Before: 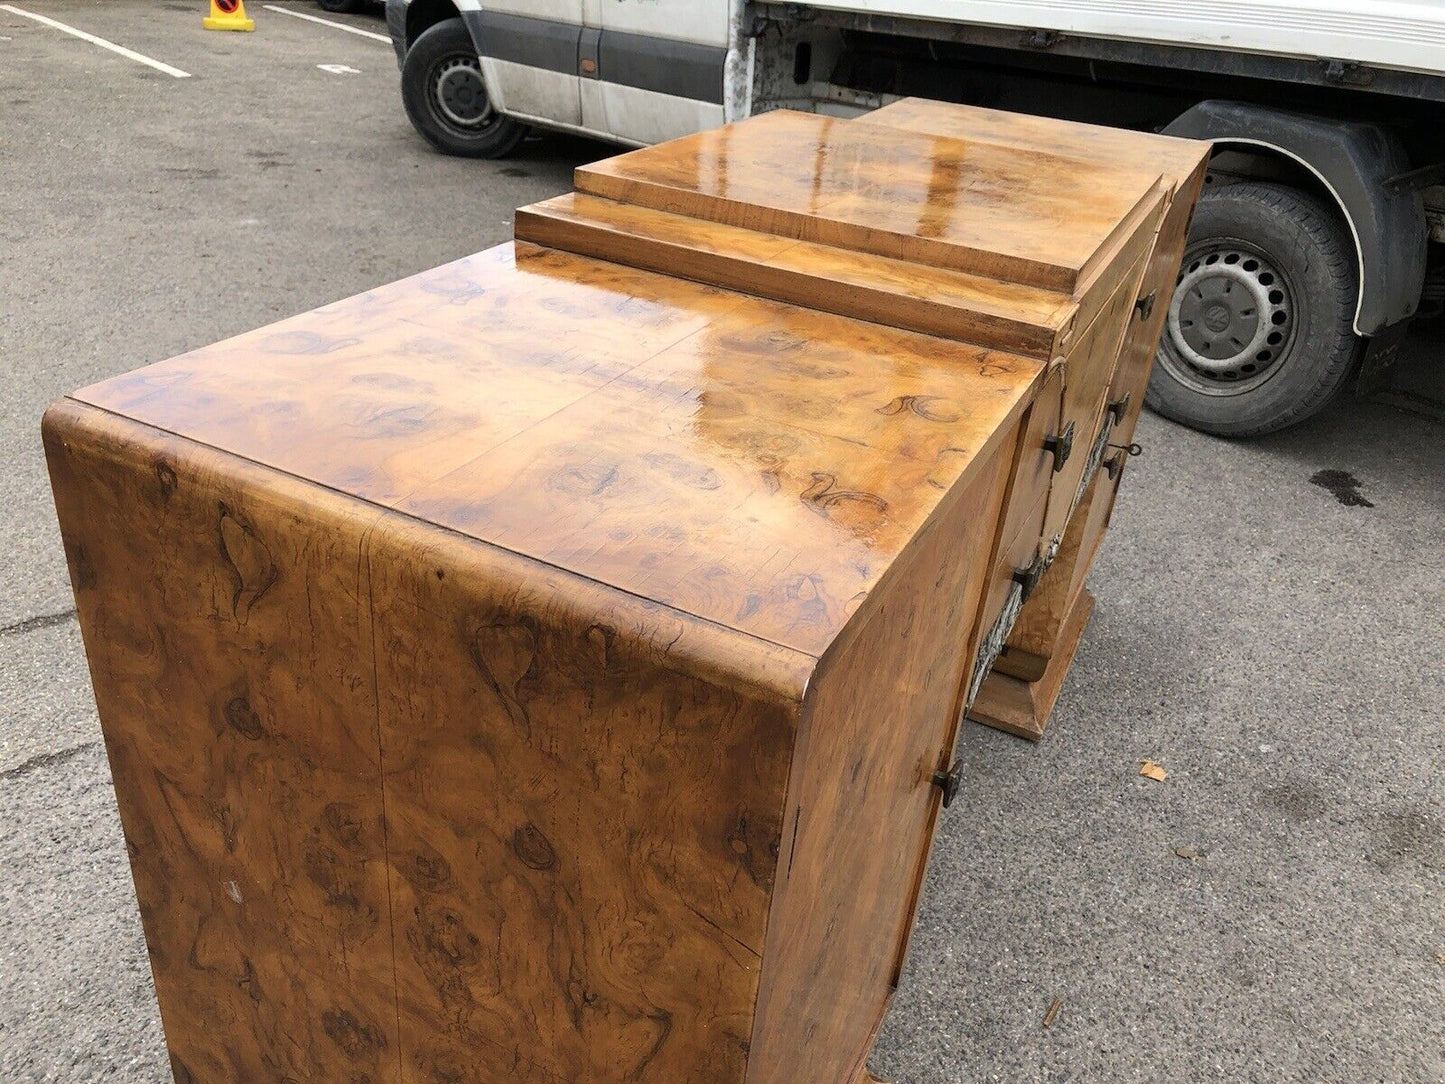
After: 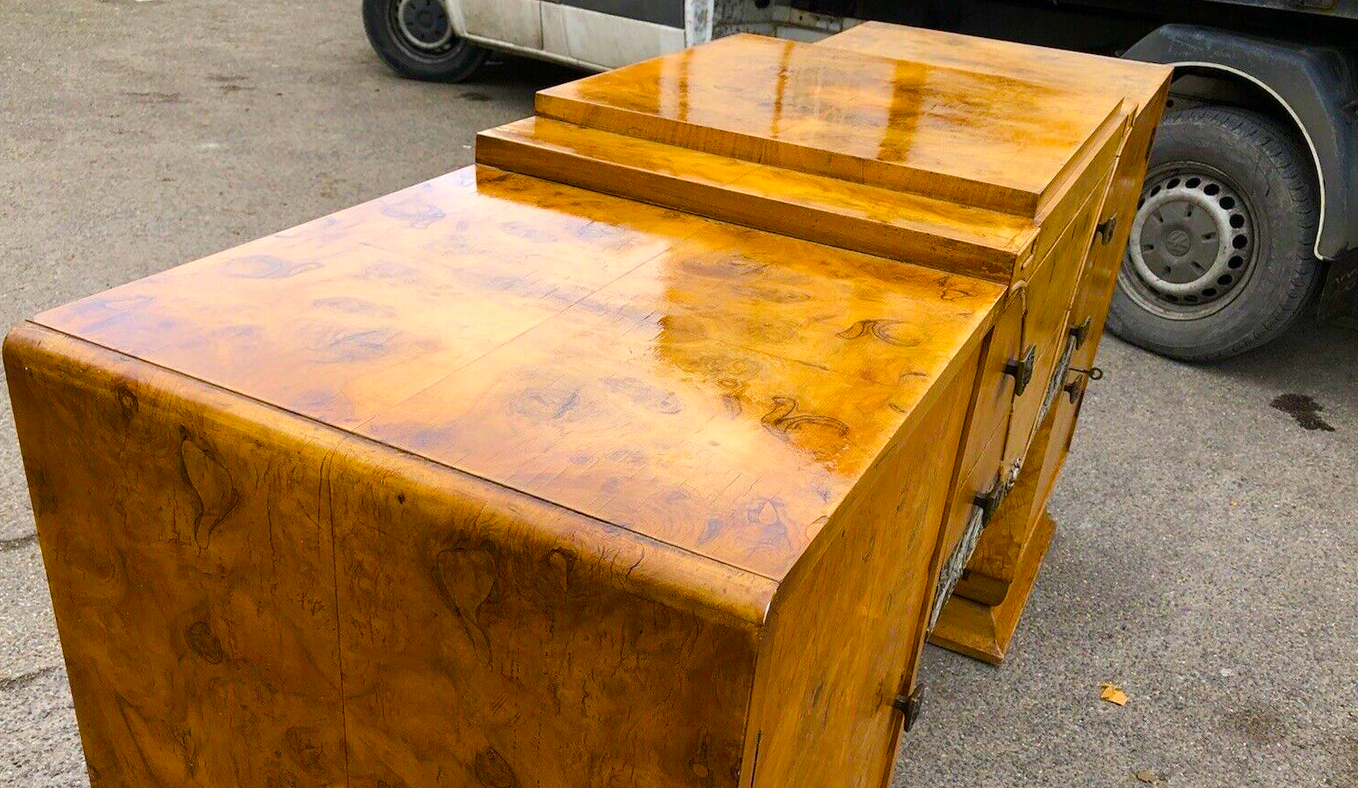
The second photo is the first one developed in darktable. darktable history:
crop: left 2.741%, top 7.083%, right 3.265%, bottom 20.194%
color balance rgb: perceptual saturation grading › global saturation 39.294%, perceptual saturation grading › highlights -25.195%, perceptual saturation grading › mid-tones 34.854%, perceptual saturation grading › shadows 34.758%, global vibrance 44.175%
